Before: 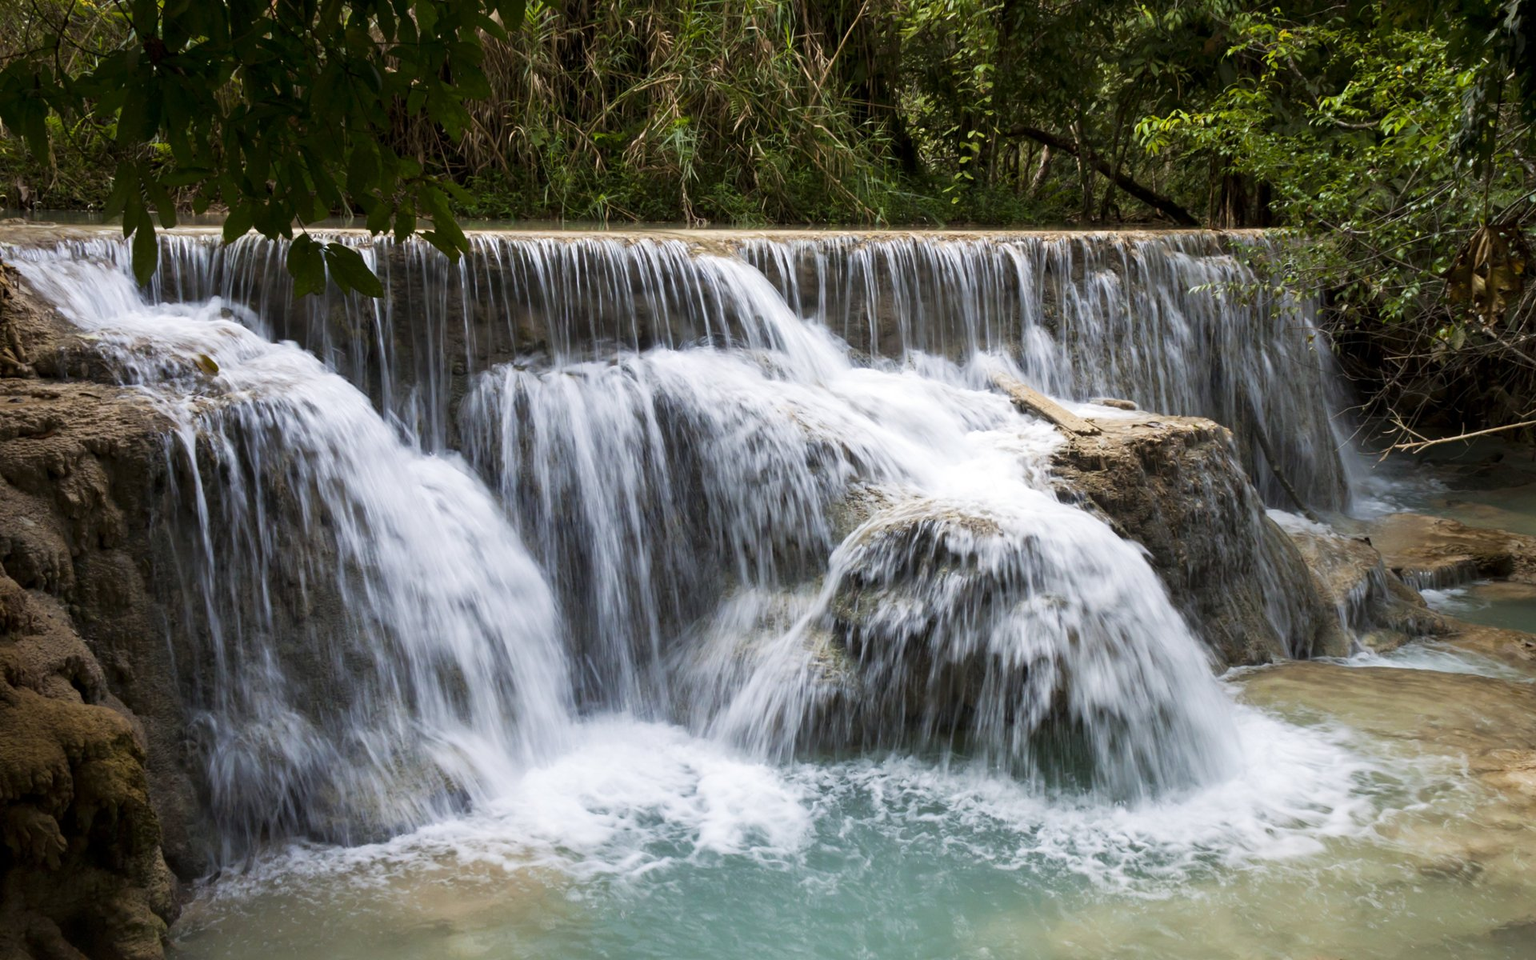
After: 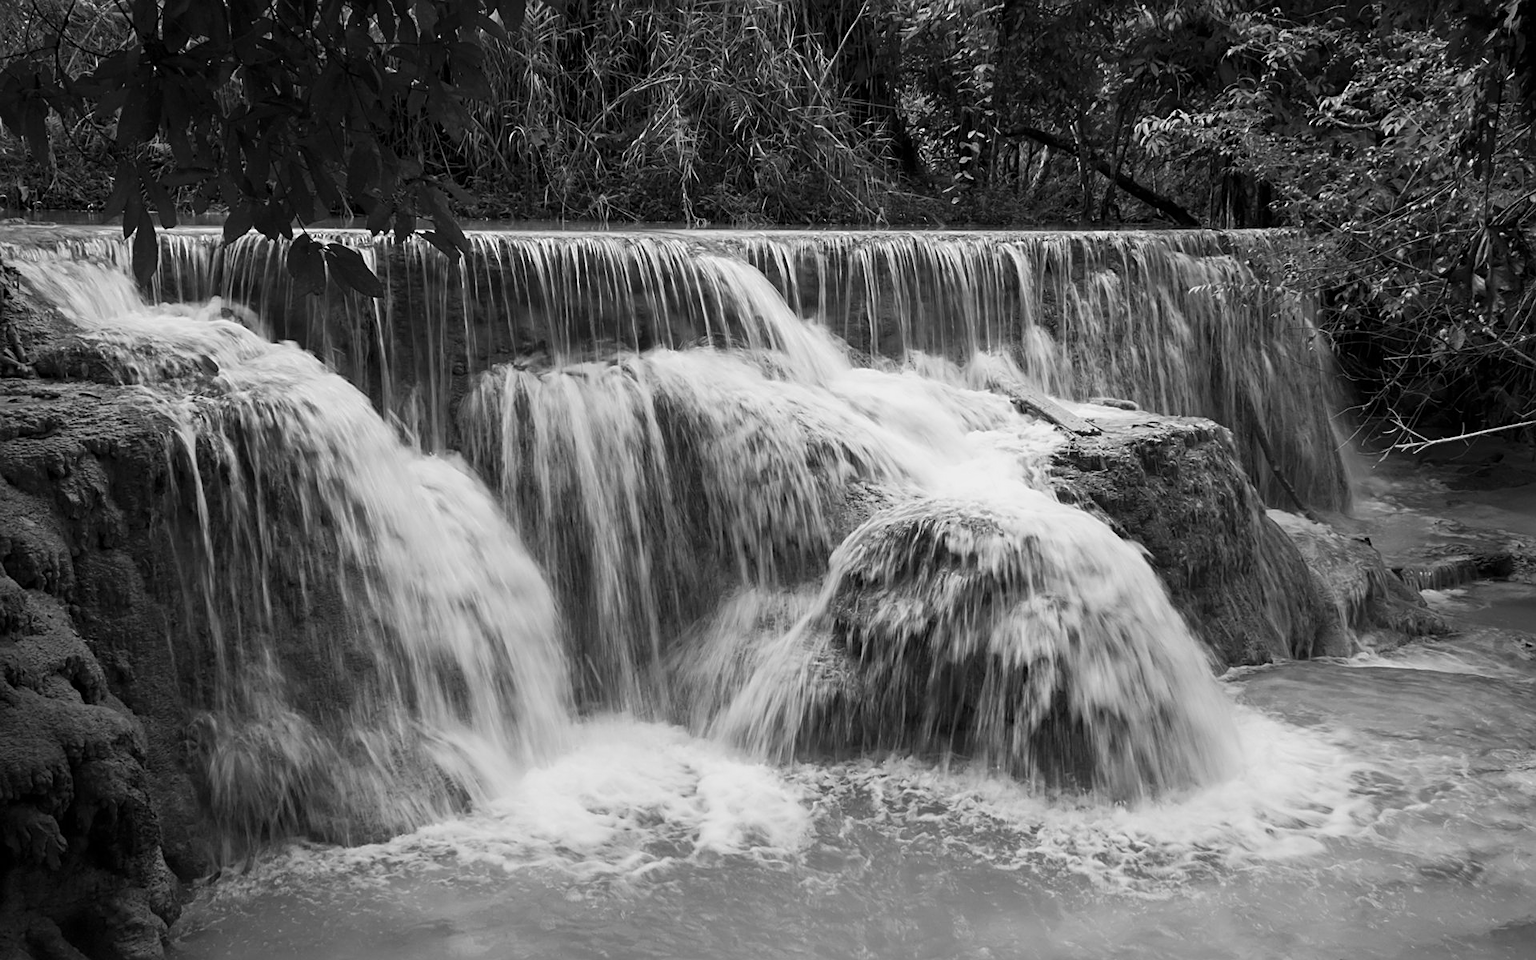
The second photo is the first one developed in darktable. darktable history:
monochrome: a -74.22, b 78.2
sharpen: on, module defaults
